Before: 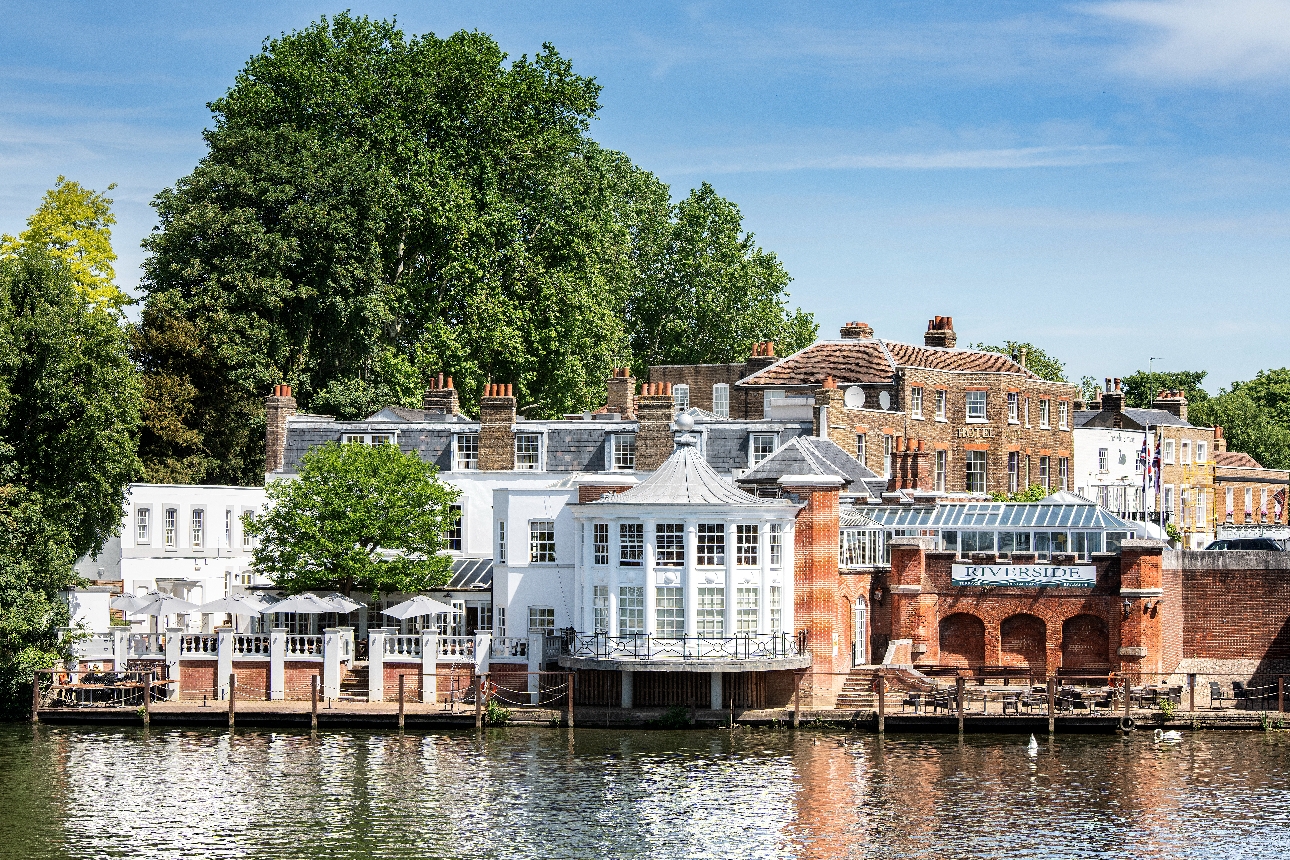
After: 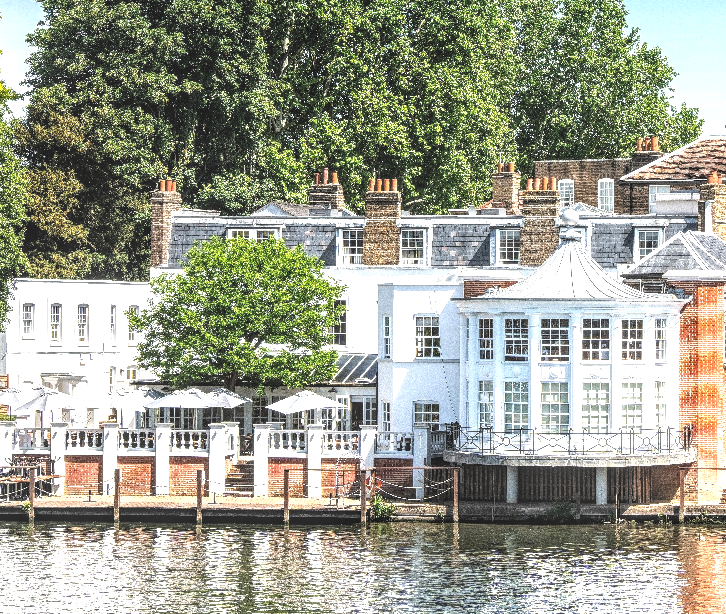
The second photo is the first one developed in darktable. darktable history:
exposure: black level correction -0.005, exposure 1 EV, compensate highlight preservation false
levels: mode automatic, black 0.023%, white 99.97%, levels [0.062, 0.494, 0.925]
crop: left 8.966%, top 23.852%, right 34.699%, bottom 4.703%
local contrast: highlights 0%, shadows 0%, detail 133%
